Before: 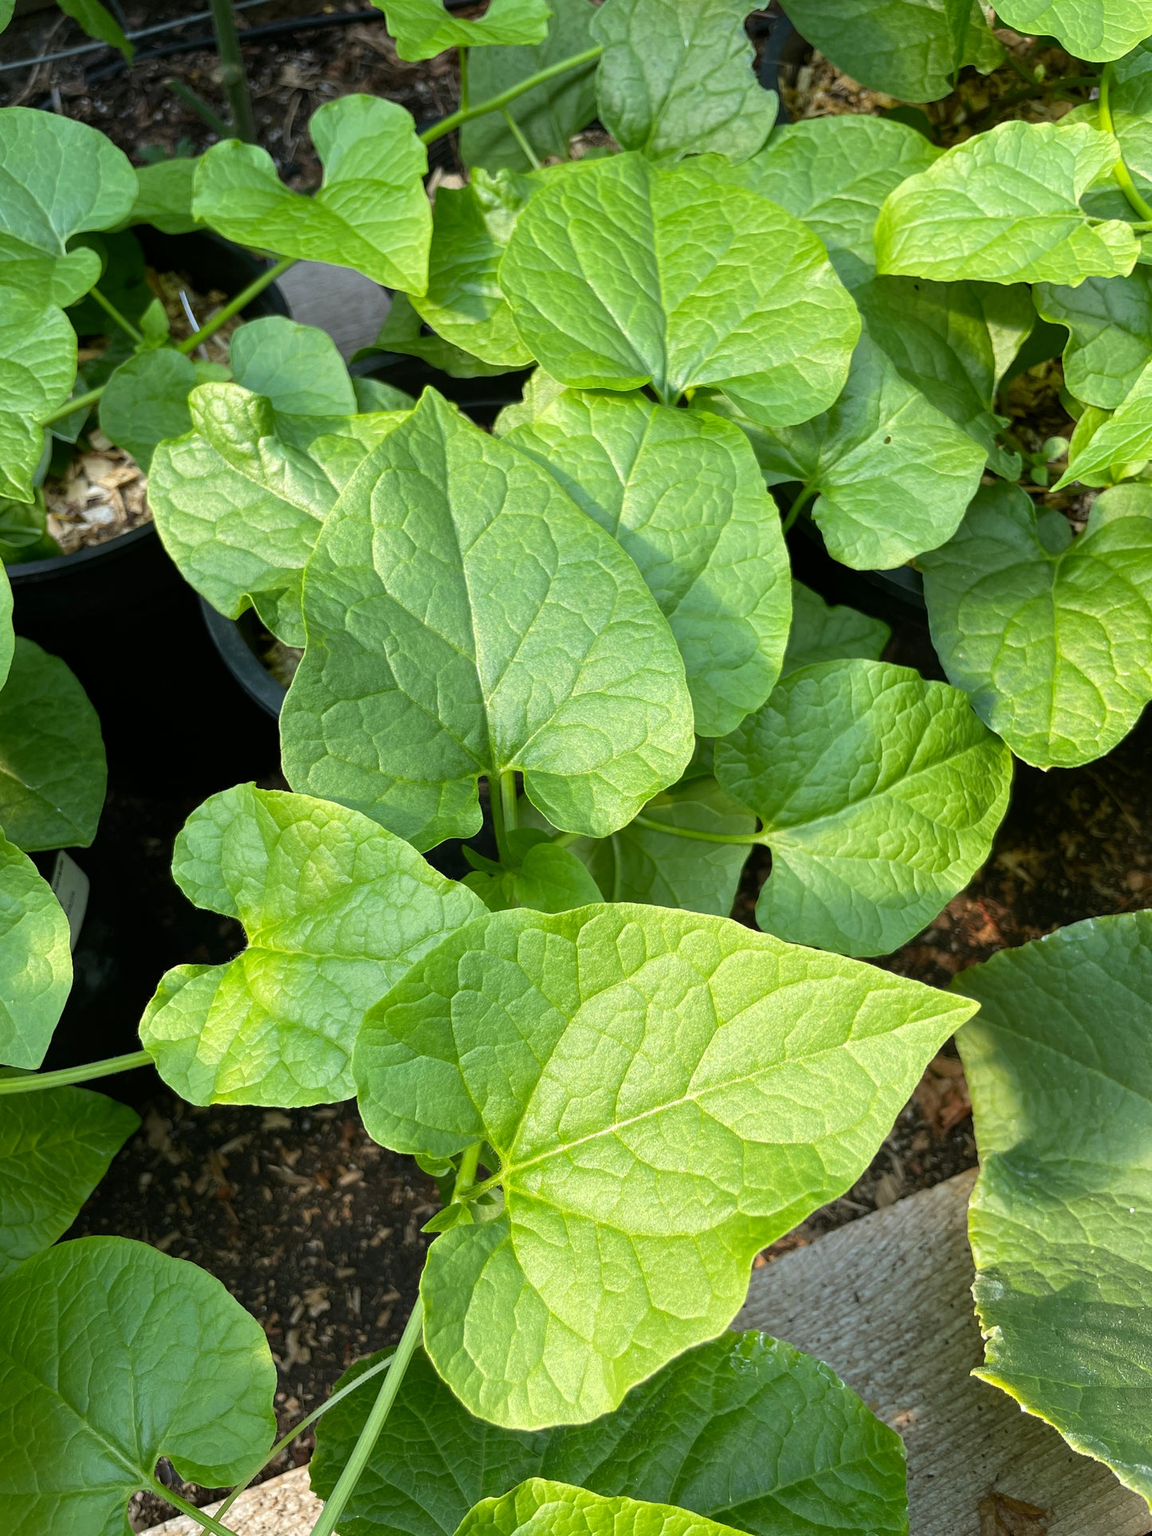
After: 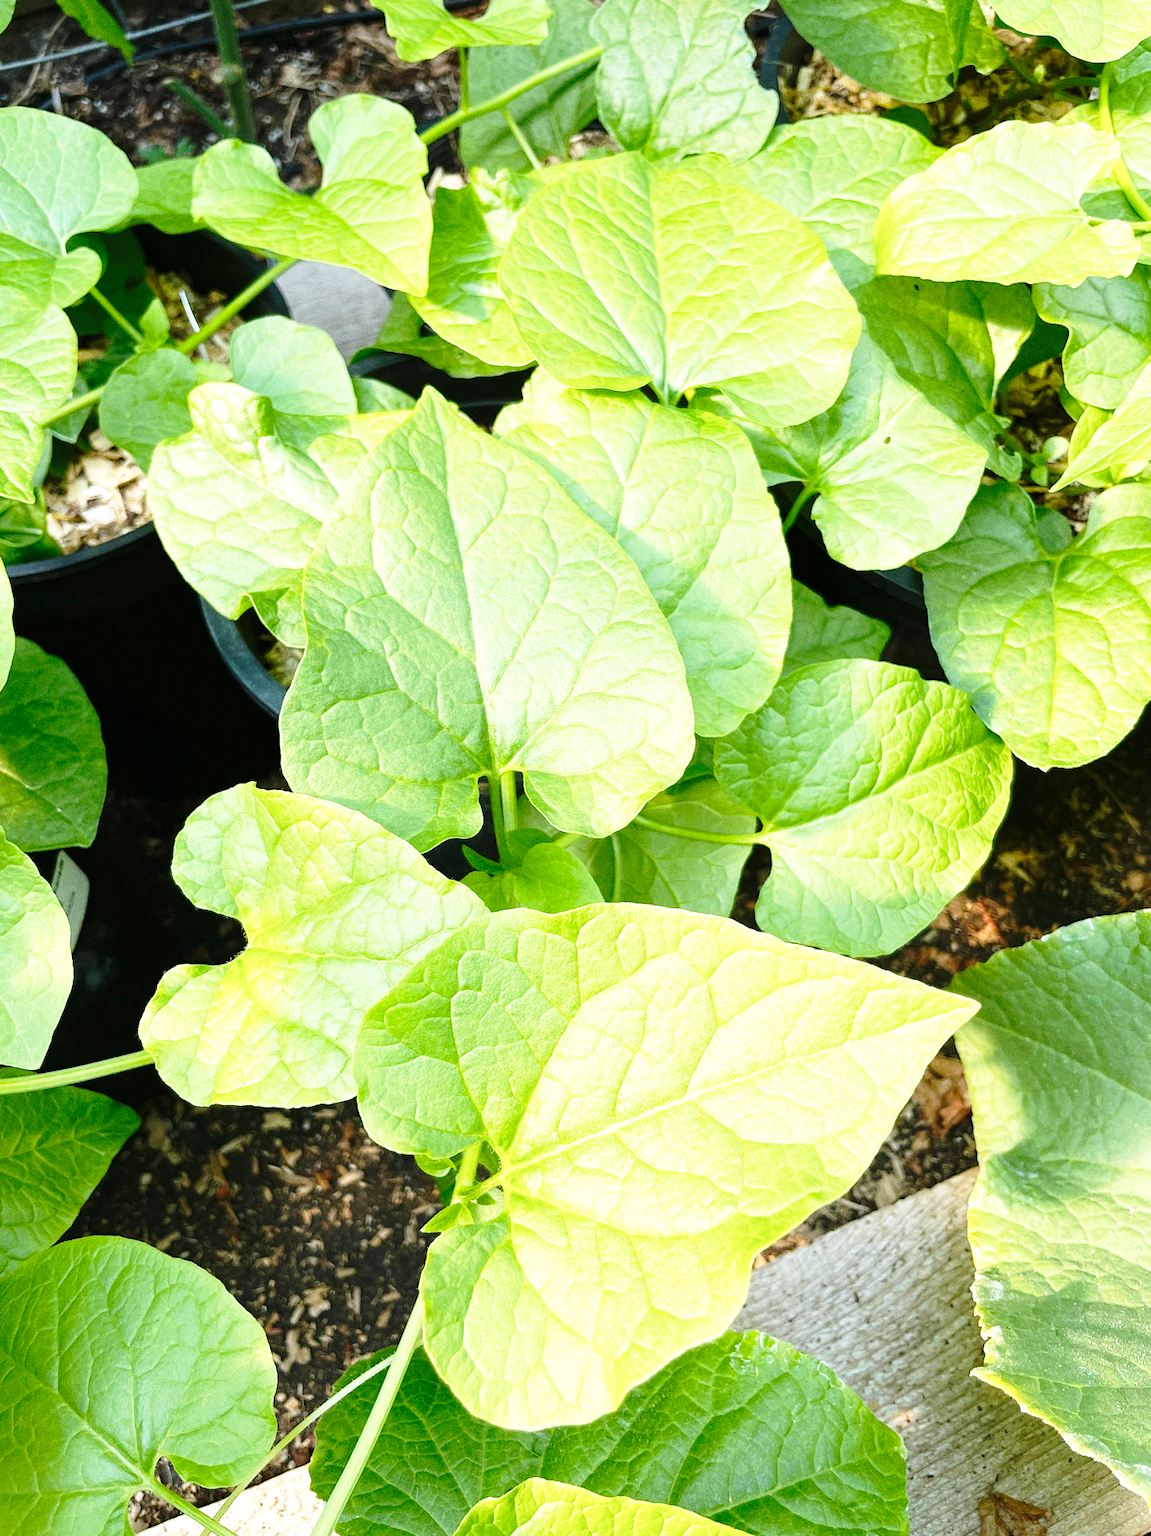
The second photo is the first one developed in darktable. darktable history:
grain: coarseness 3.21 ISO
base curve: curves: ch0 [(0, 0) (0.028, 0.03) (0.121, 0.232) (0.46, 0.748) (0.859, 0.968) (1, 1)], preserve colors none
exposure: black level correction 0, exposure 0.7 EV, compensate exposure bias true, compensate highlight preservation false
